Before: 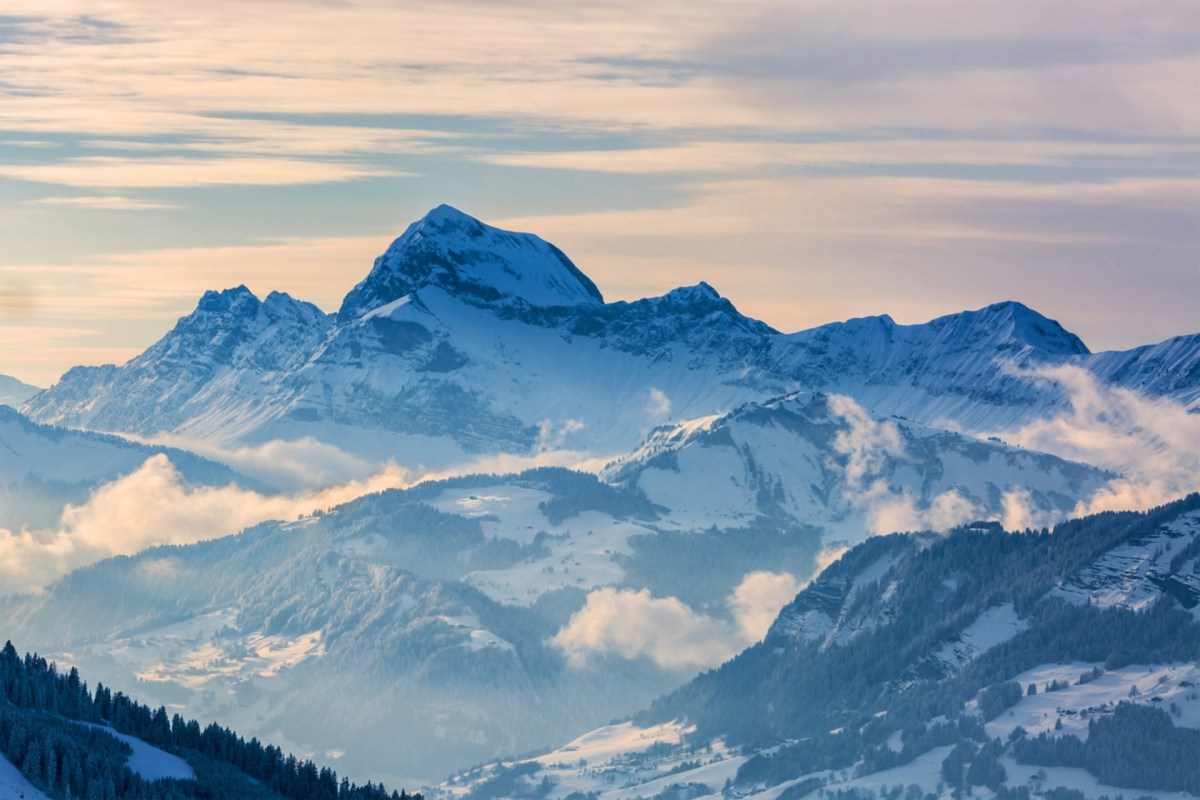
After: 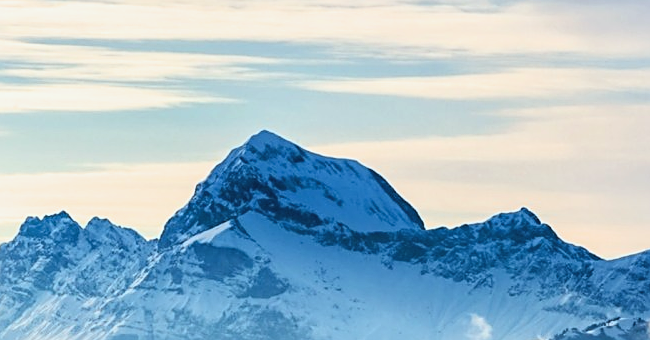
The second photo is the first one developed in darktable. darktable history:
crop: left 14.98%, top 9.301%, right 30.832%, bottom 48.108%
tone equalizer: on, module defaults
color correction: highlights a* -5.11, highlights b* -3.37, shadows a* 3.88, shadows b* 4.07
levels: levels [0, 0.478, 1]
contrast brightness saturation: contrast 0.073
filmic rgb: black relative exposure -6.39 EV, white relative exposure 2.42 EV, target white luminance 99.908%, hardness 5.3, latitude 0.445%, contrast 1.431, highlights saturation mix 1.79%
sharpen: on, module defaults
